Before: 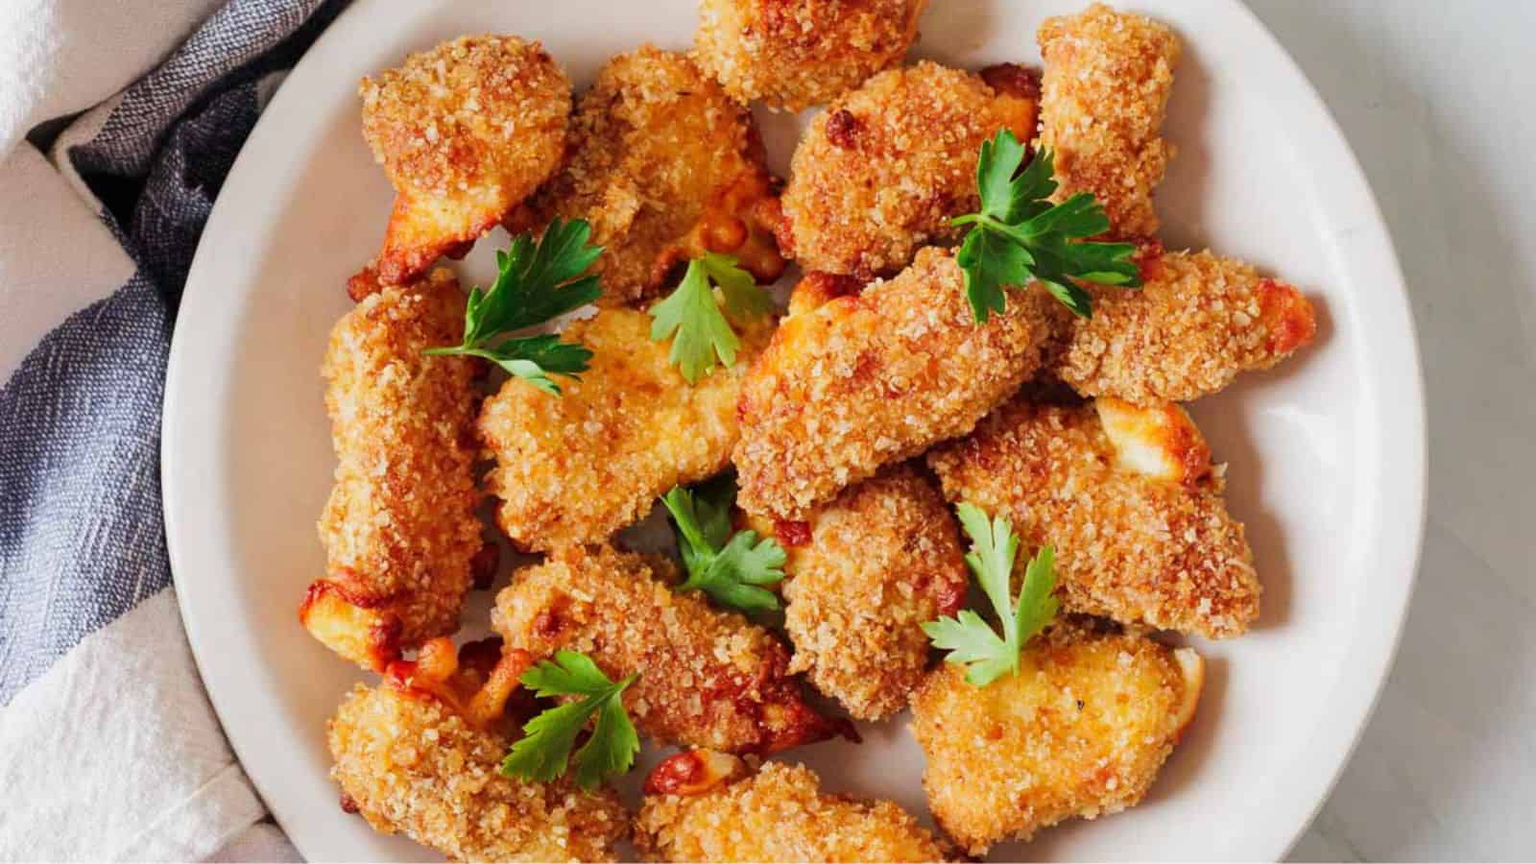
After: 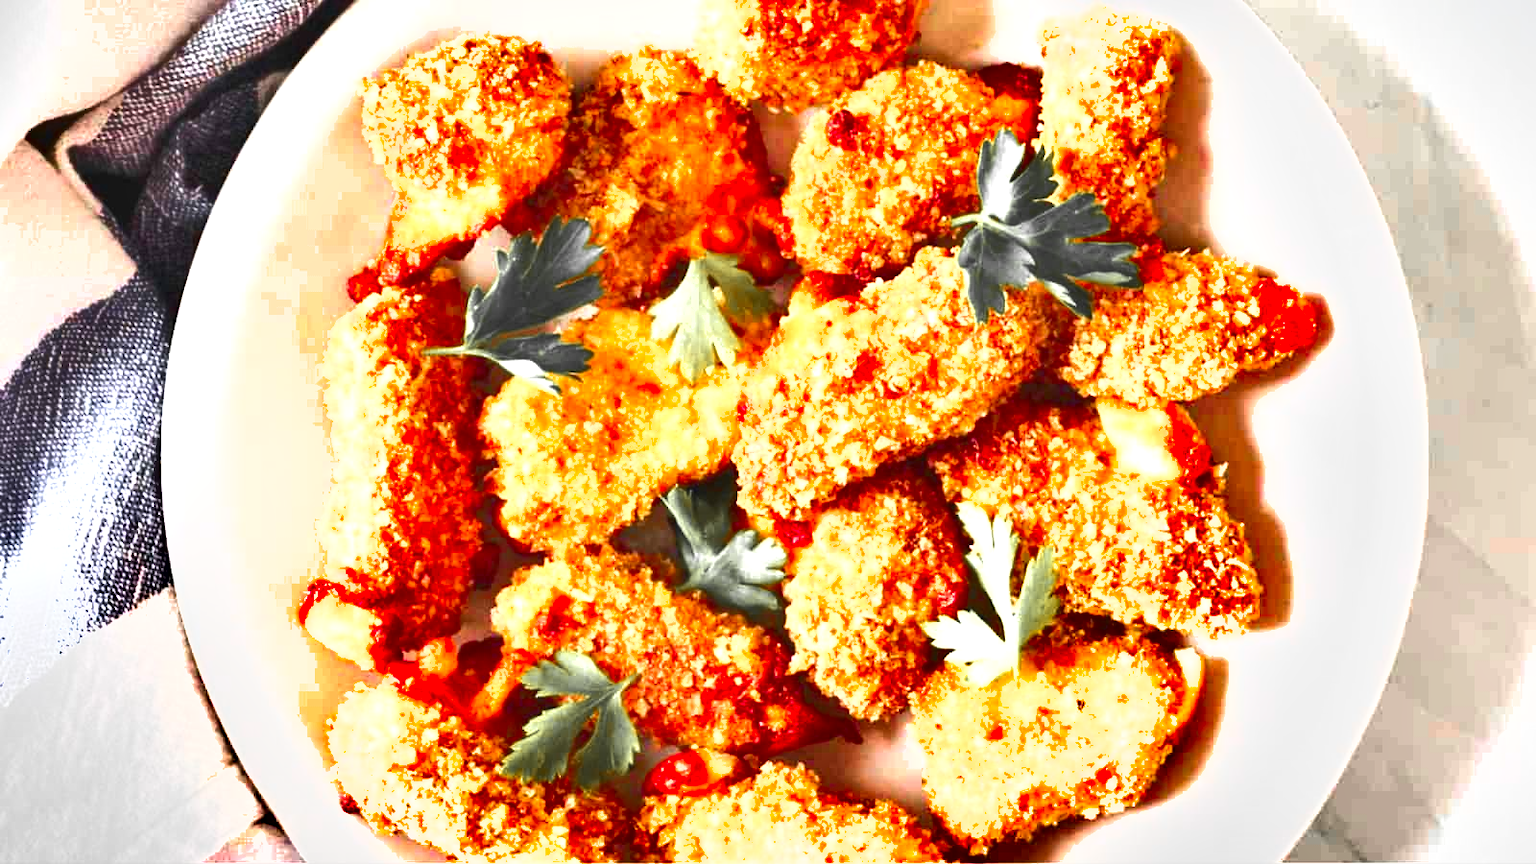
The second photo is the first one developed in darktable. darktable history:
tone equalizer: edges refinement/feathering 500, mask exposure compensation -1.57 EV, preserve details guided filter
exposure: black level correction 0, exposure 1.68 EV, compensate highlight preservation false
shadows and highlights: shadows 39.49, highlights -53.29, low approximation 0.01, soften with gaussian
color zones: curves: ch1 [(0, 0.679) (0.143, 0.647) (0.286, 0.261) (0.378, -0.011) (0.571, 0.396) (0.714, 0.399) (0.857, 0.406) (1, 0.679)]
contrast brightness saturation: contrast -0.13, brightness 0.05, saturation -0.121
